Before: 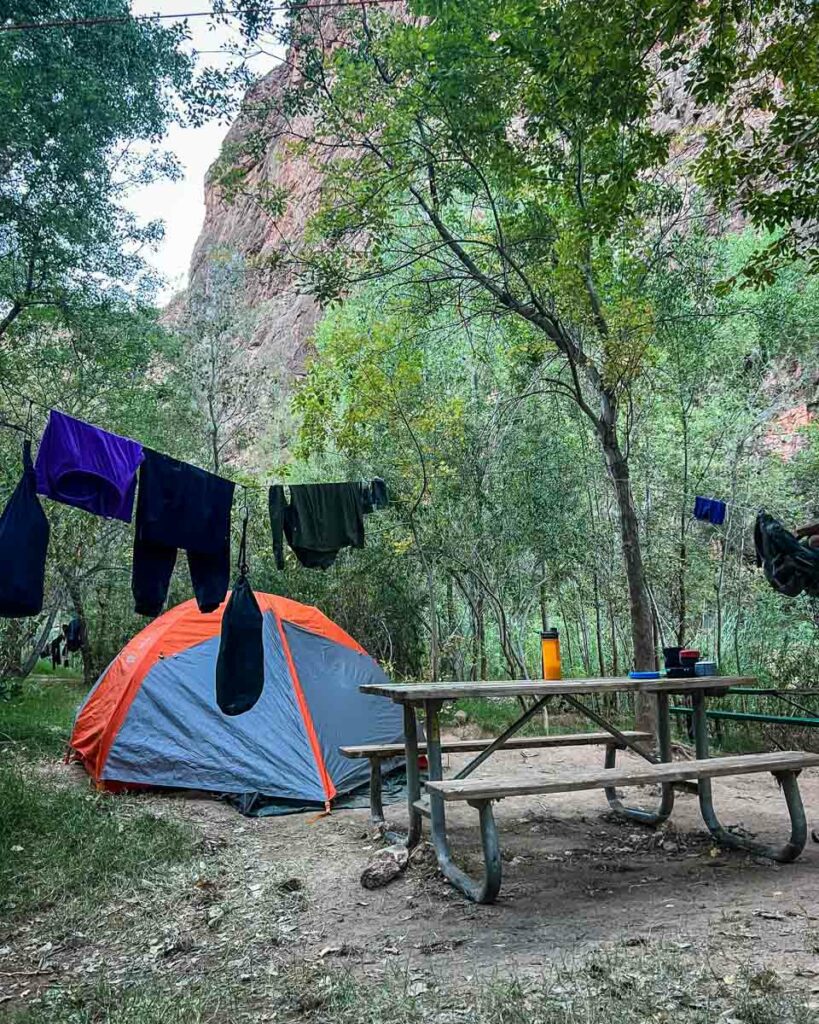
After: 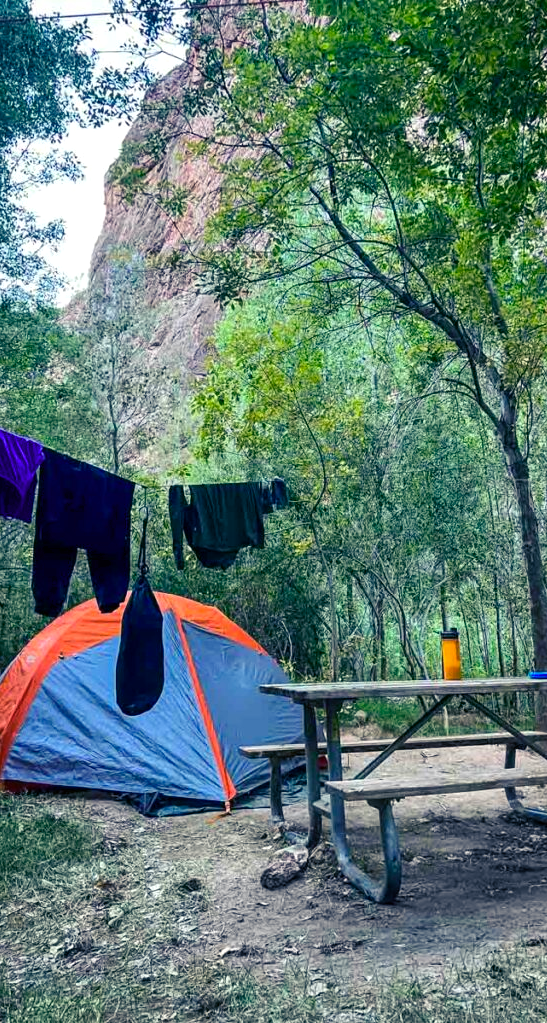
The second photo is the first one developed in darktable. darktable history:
crop and rotate: left 12.323%, right 20.858%
exposure: exposure 0.166 EV, compensate highlight preservation false
color balance rgb: shadows lift › luminance -40.882%, shadows lift › chroma 14.021%, shadows lift › hue 260.44°, linear chroma grading › global chroma 14.566%, perceptual saturation grading › global saturation 0.633%, global vibrance 9.478%
